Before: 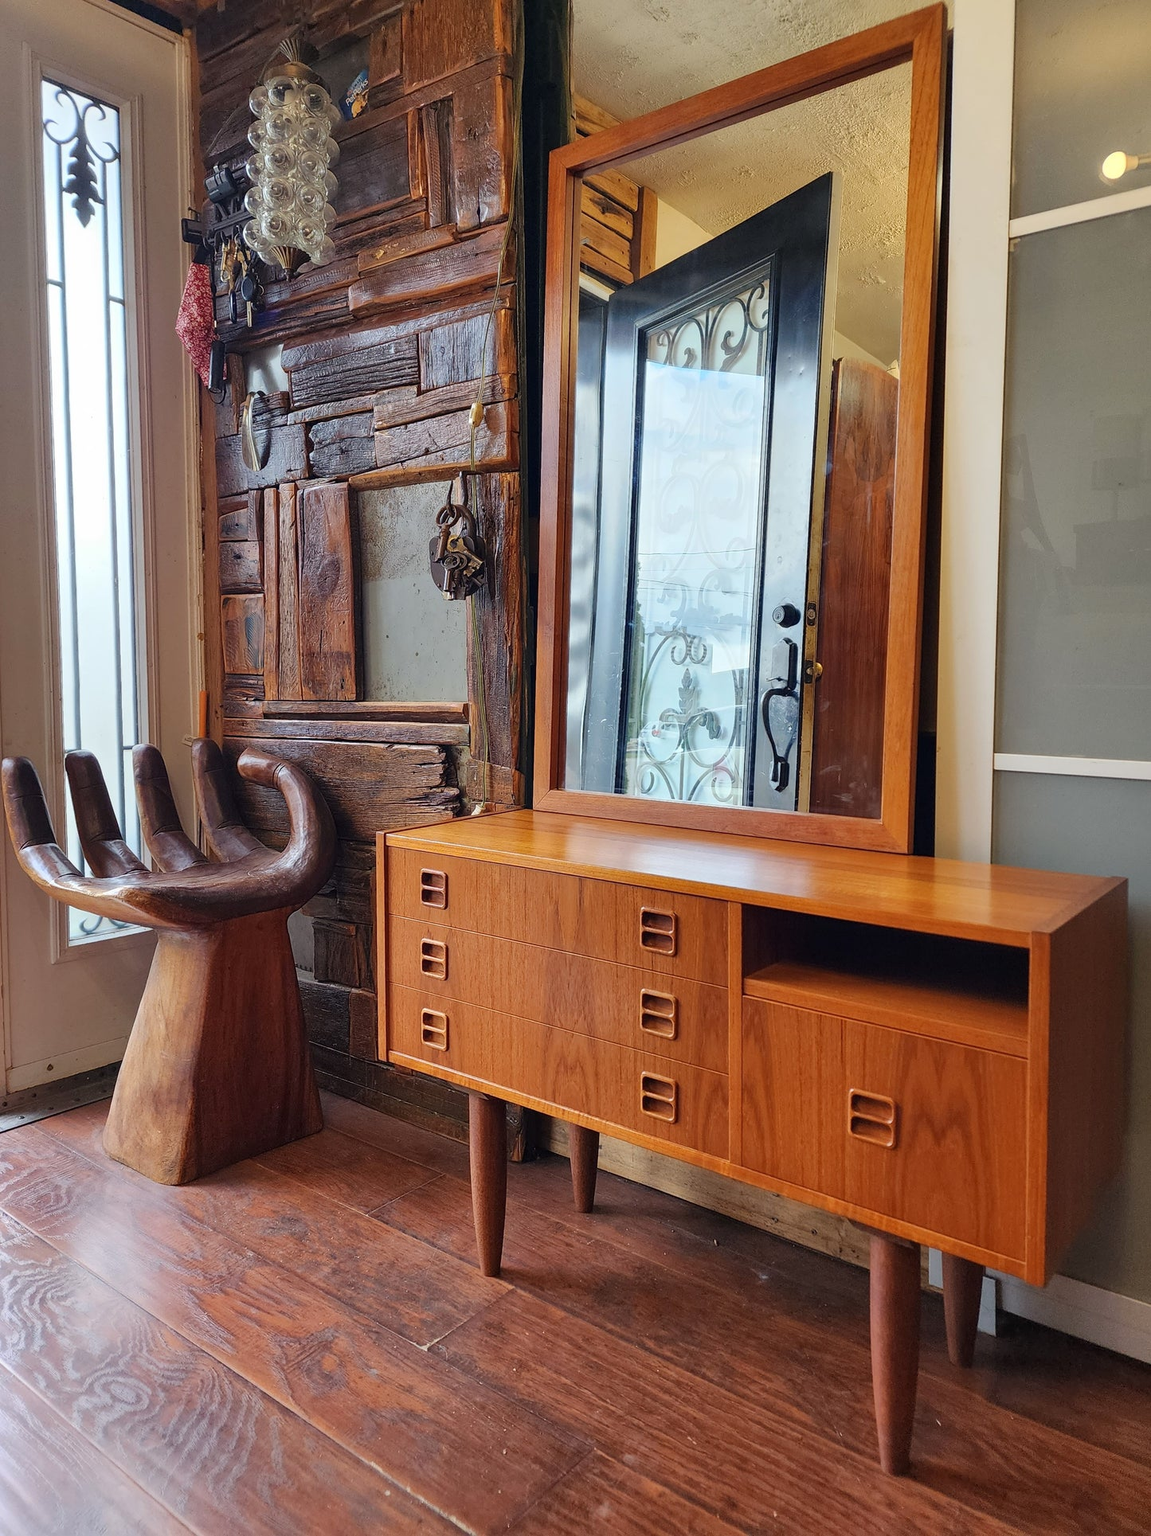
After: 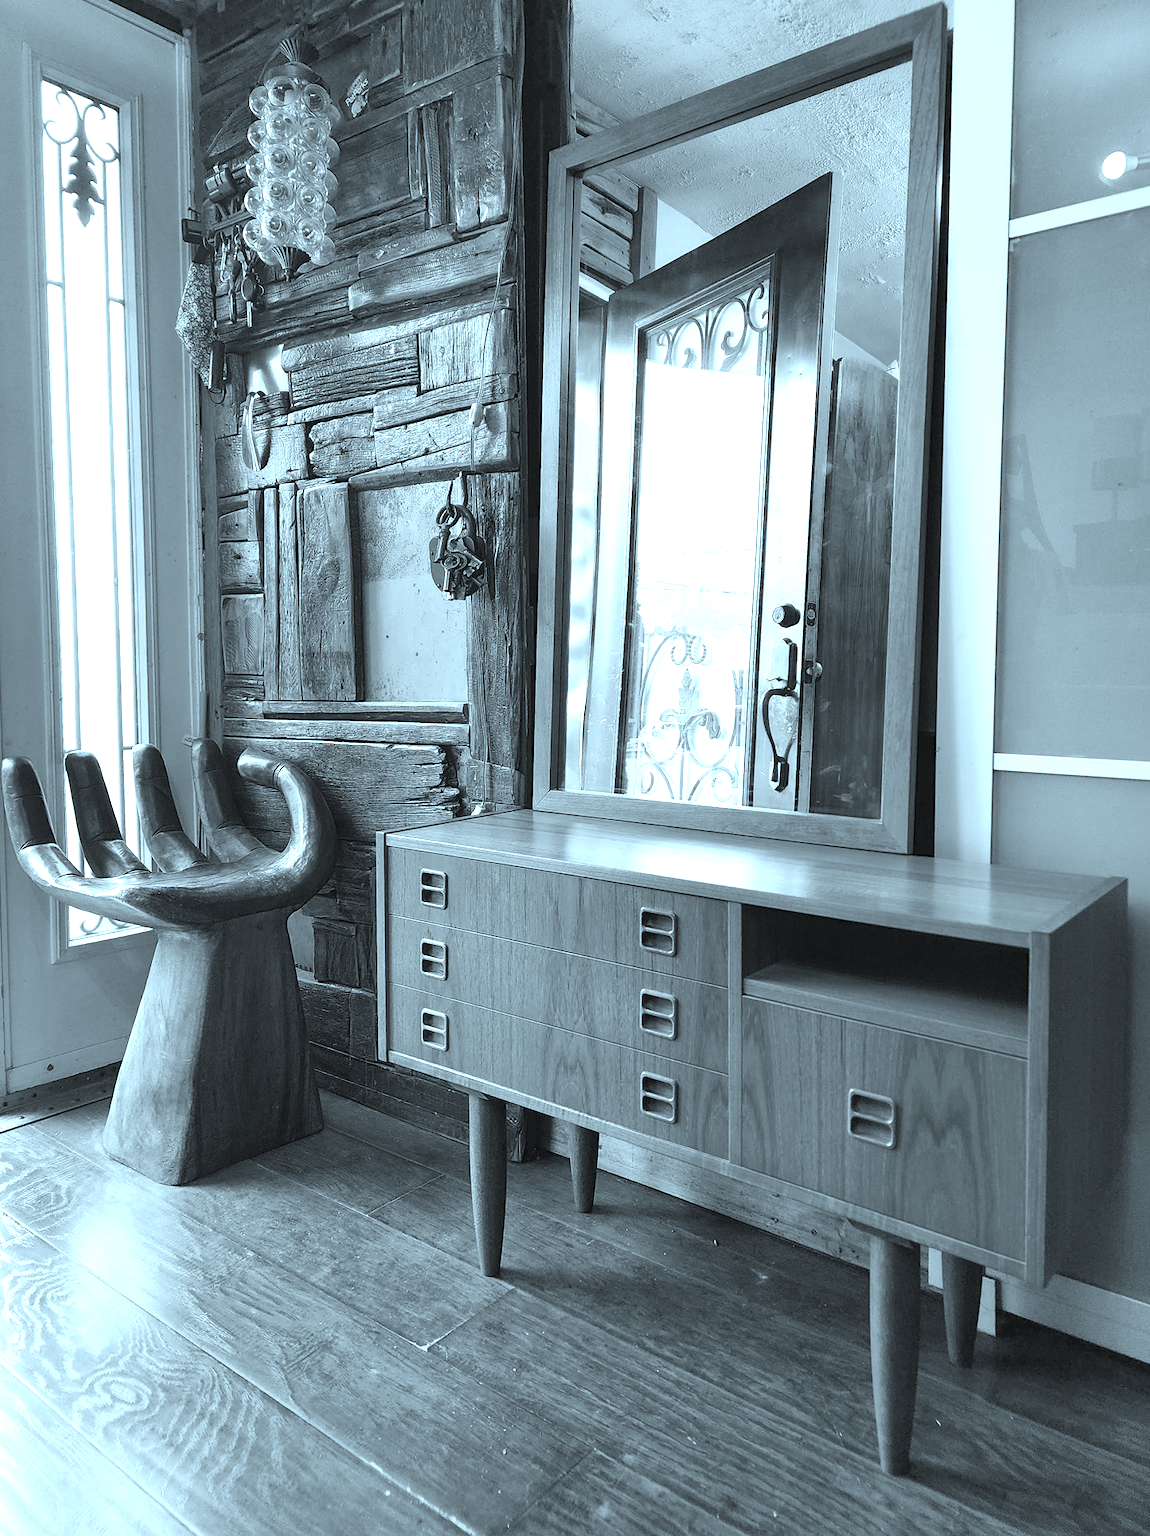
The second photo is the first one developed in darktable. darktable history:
exposure: black level correction 0, exposure 1 EV, compensate exposure bias true, compensate highlight preservation false
color correction: highlights a* -11.71, highlights b* -15.58
color calibration: output gray [0.25, 0.35, 0.4, 0], x 0.383, y 0.372, temperature 3905.17 K
